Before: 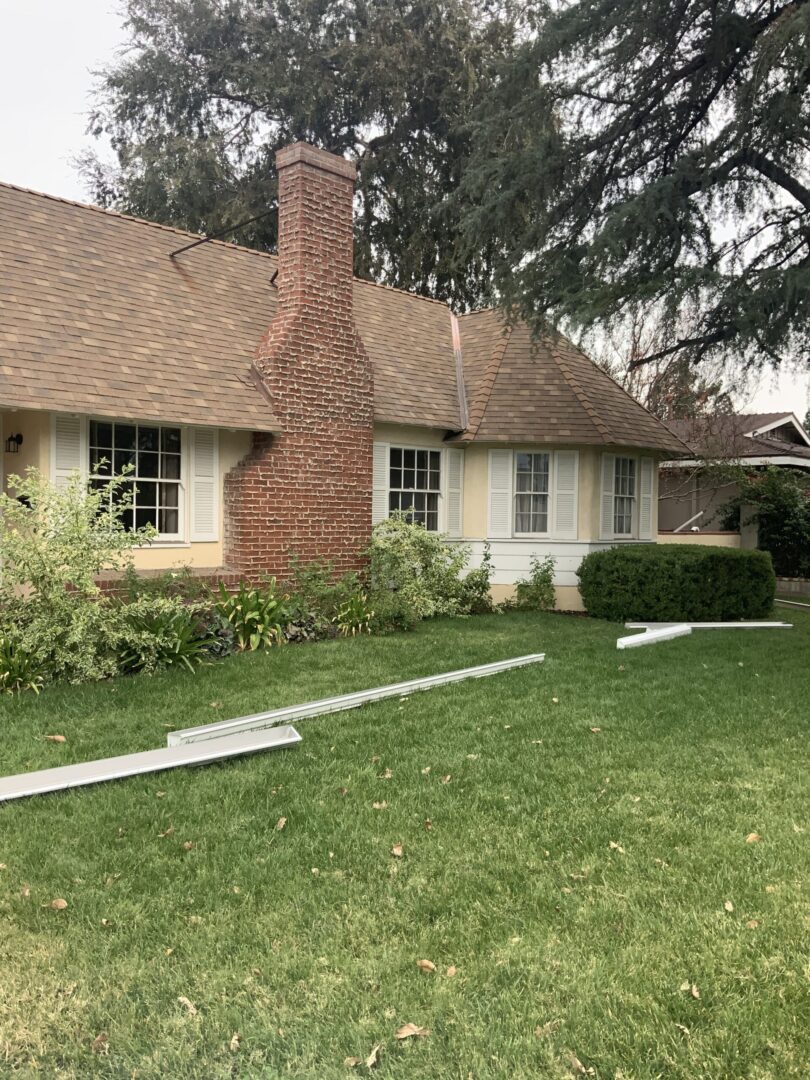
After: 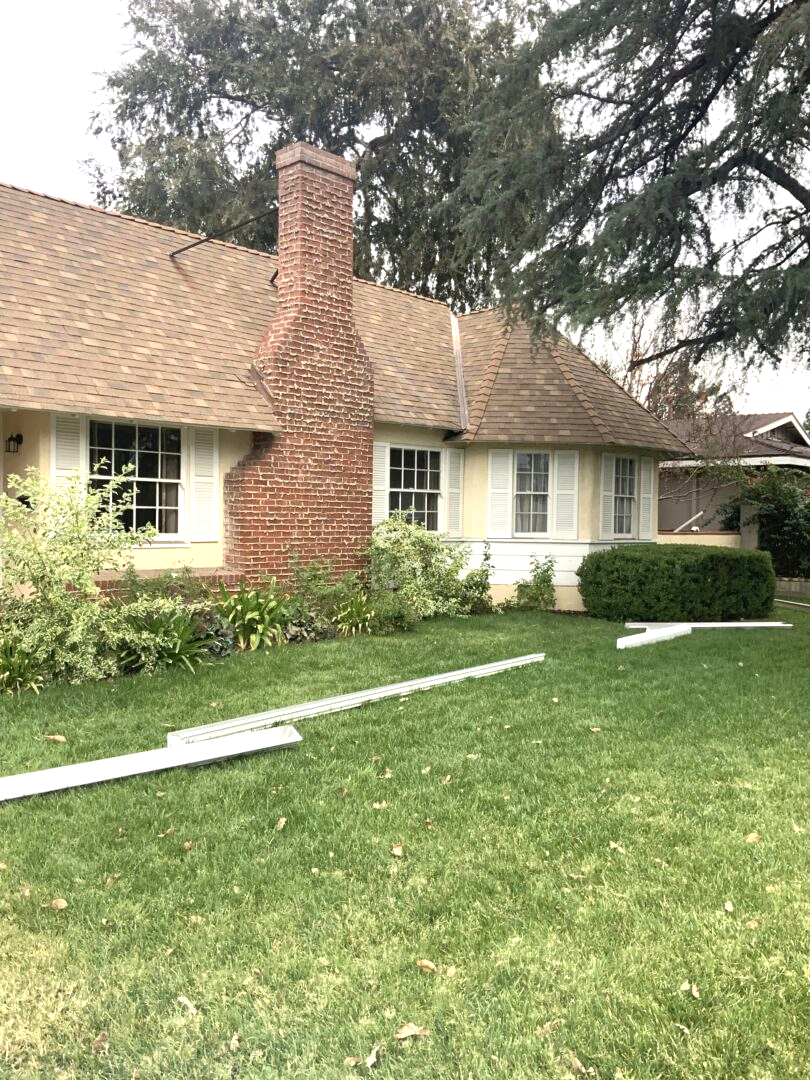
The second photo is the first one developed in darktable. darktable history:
tone equalizer: on, module defaults
exposure: black level correction 0, exposure 0.7 EV, compensate exposure bias true, compensate highlight preservation false
